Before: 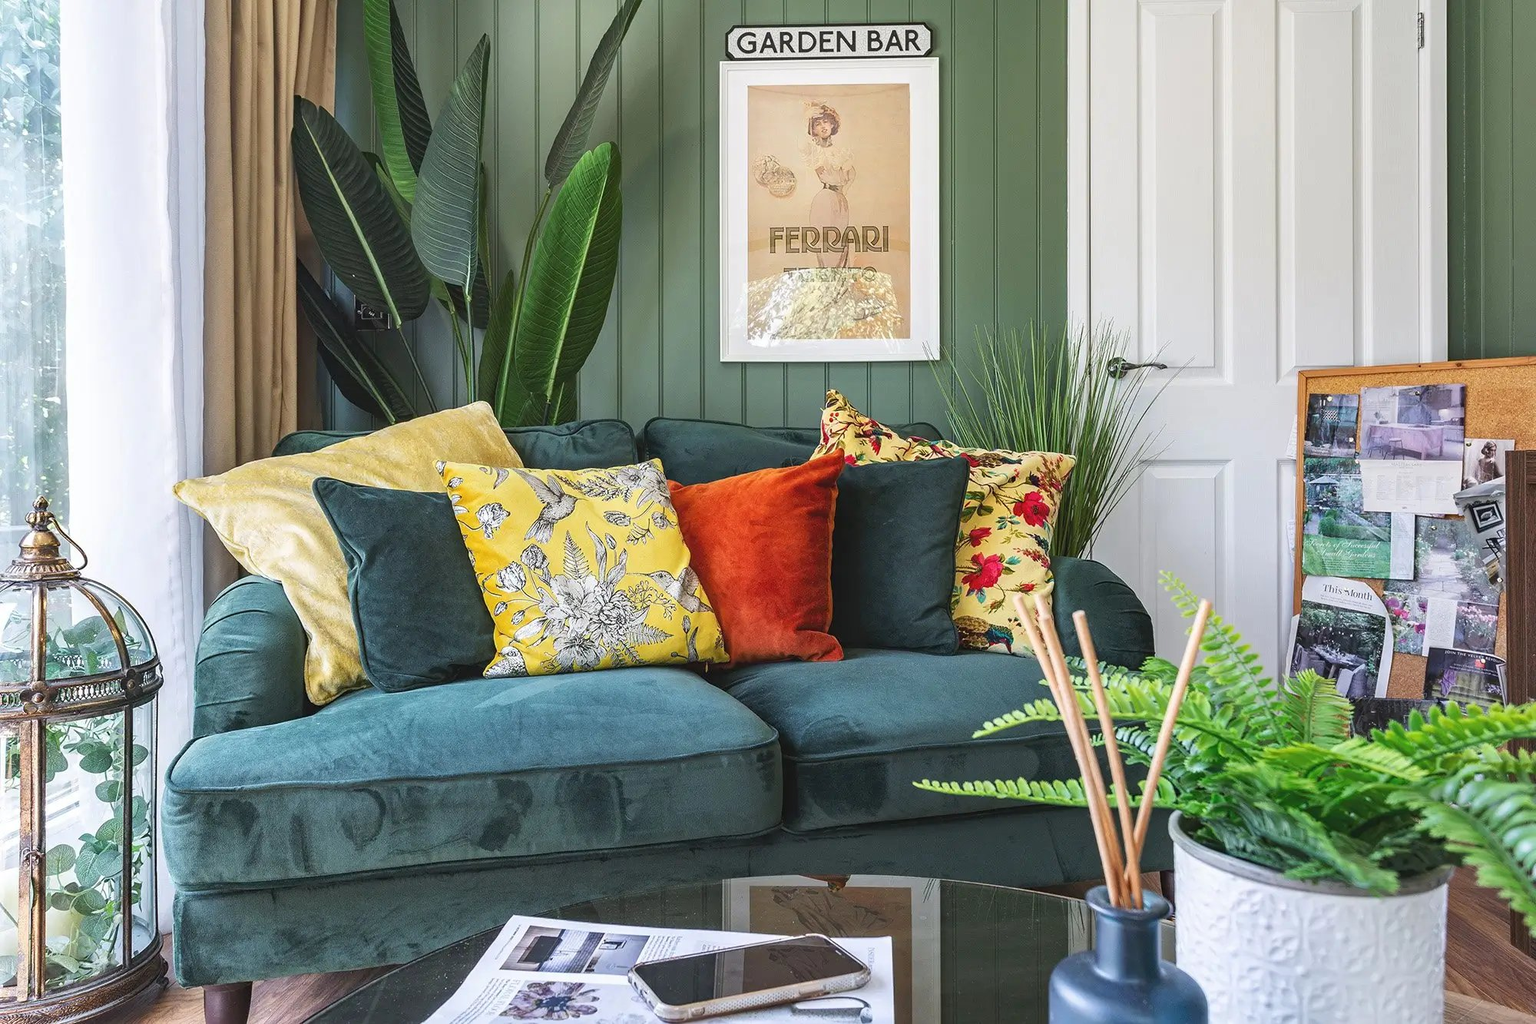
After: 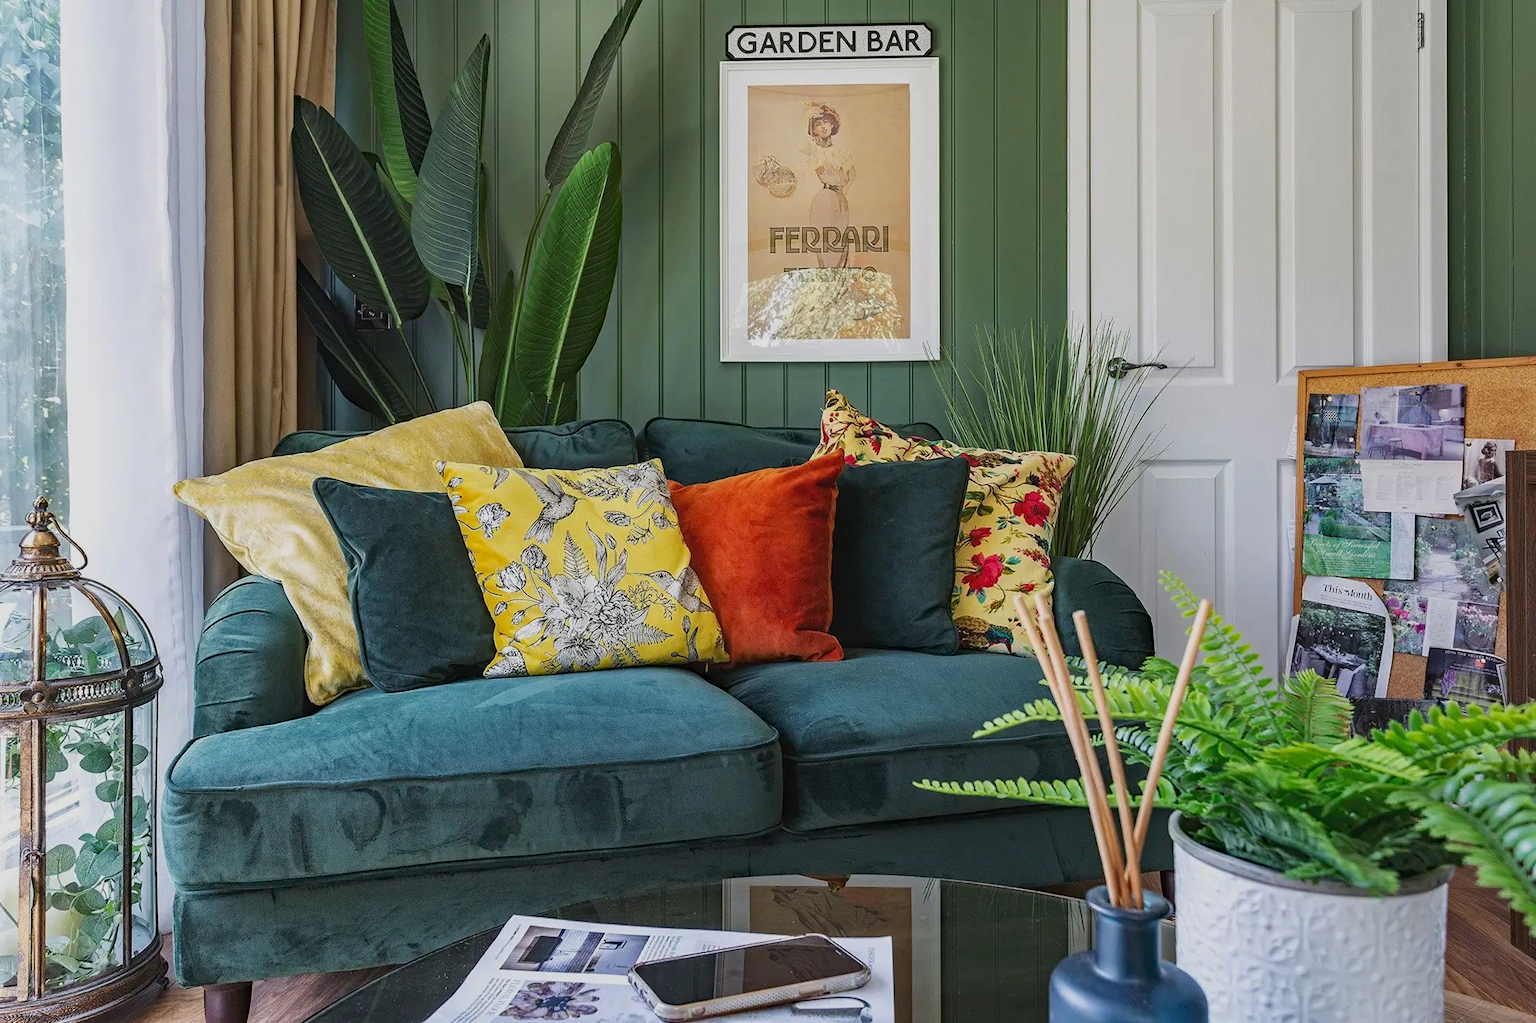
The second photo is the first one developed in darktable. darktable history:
exposure: exposure -0.429 EV, compensate exposure bias true, compensate highlight preservation false
haze removal: strength 0.291, distance 0.249, compatibility mode true, adaptive false
